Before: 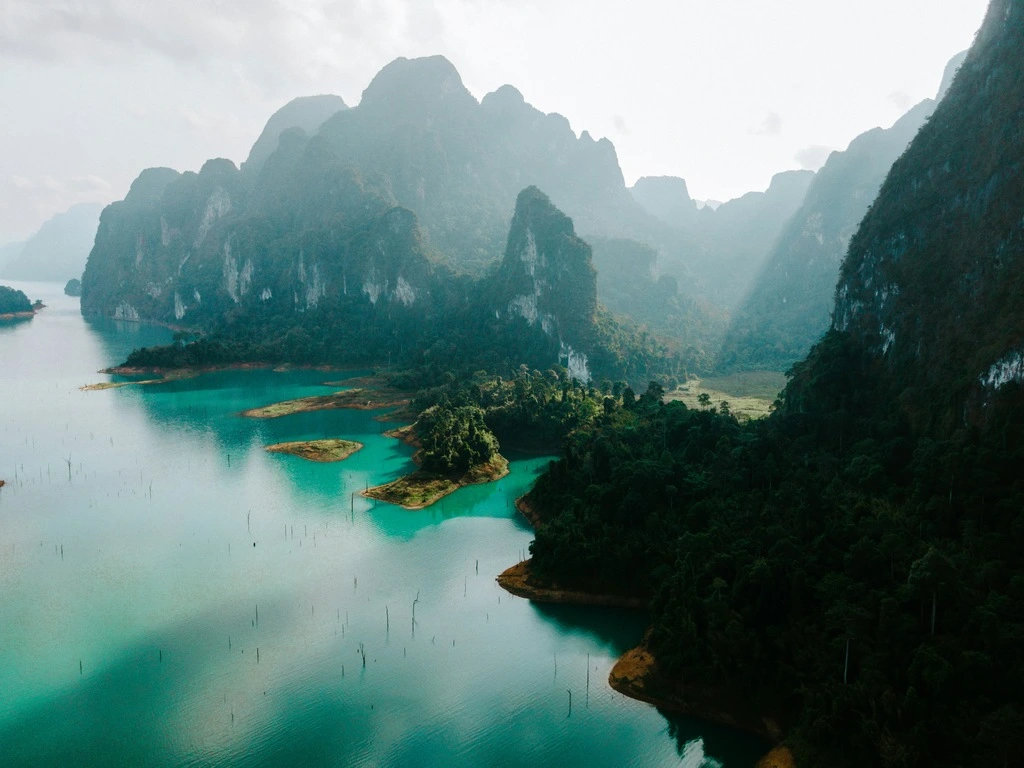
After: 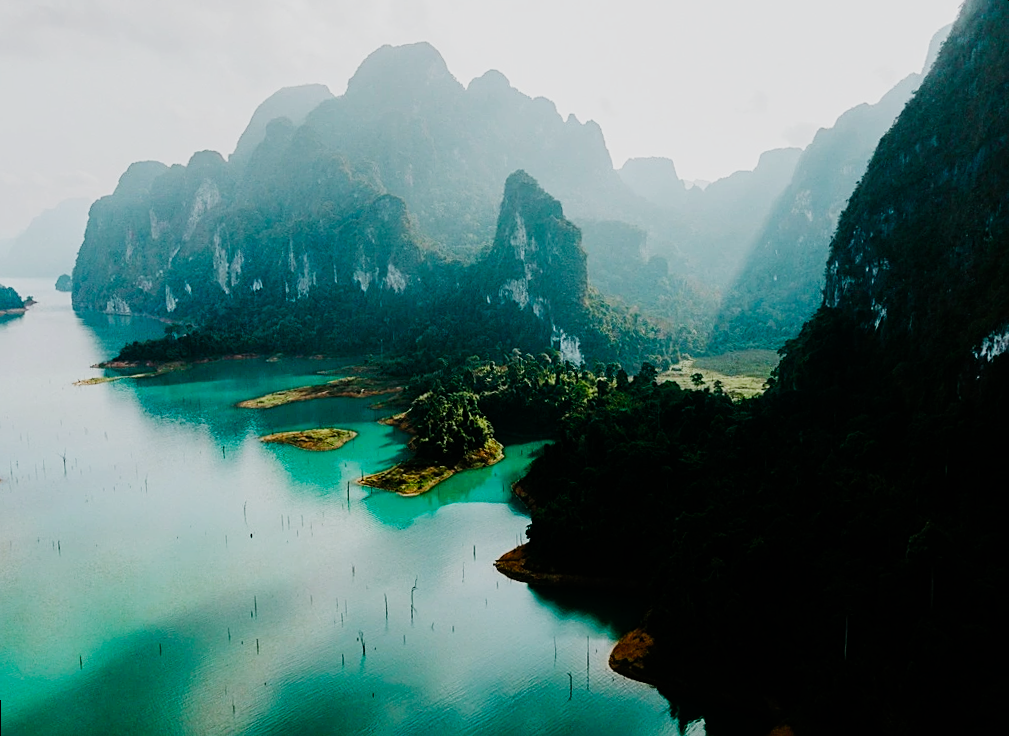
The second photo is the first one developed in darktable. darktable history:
crop: bottom 0.071%
contrast brightness saturation: saturation -0.05
color balance rgb: perceptual saturation grading › global saturation 30%, global vibrance 10%
sigmoid: contrast 1.7, skew -0.2, preserve hue 0%, red attenuation 0.1, red rotation 0.035, green attenuation 0.1, green rotation -0.017, blue attenuation 0.15, blue rotation -0.052, base primaries Rec2020
sharpen: on, module defaults
rotate and perspective: rotation -1.42°, crop left 0.016, crop right 0.984, crop top 0.035, crop bottom 0.965
